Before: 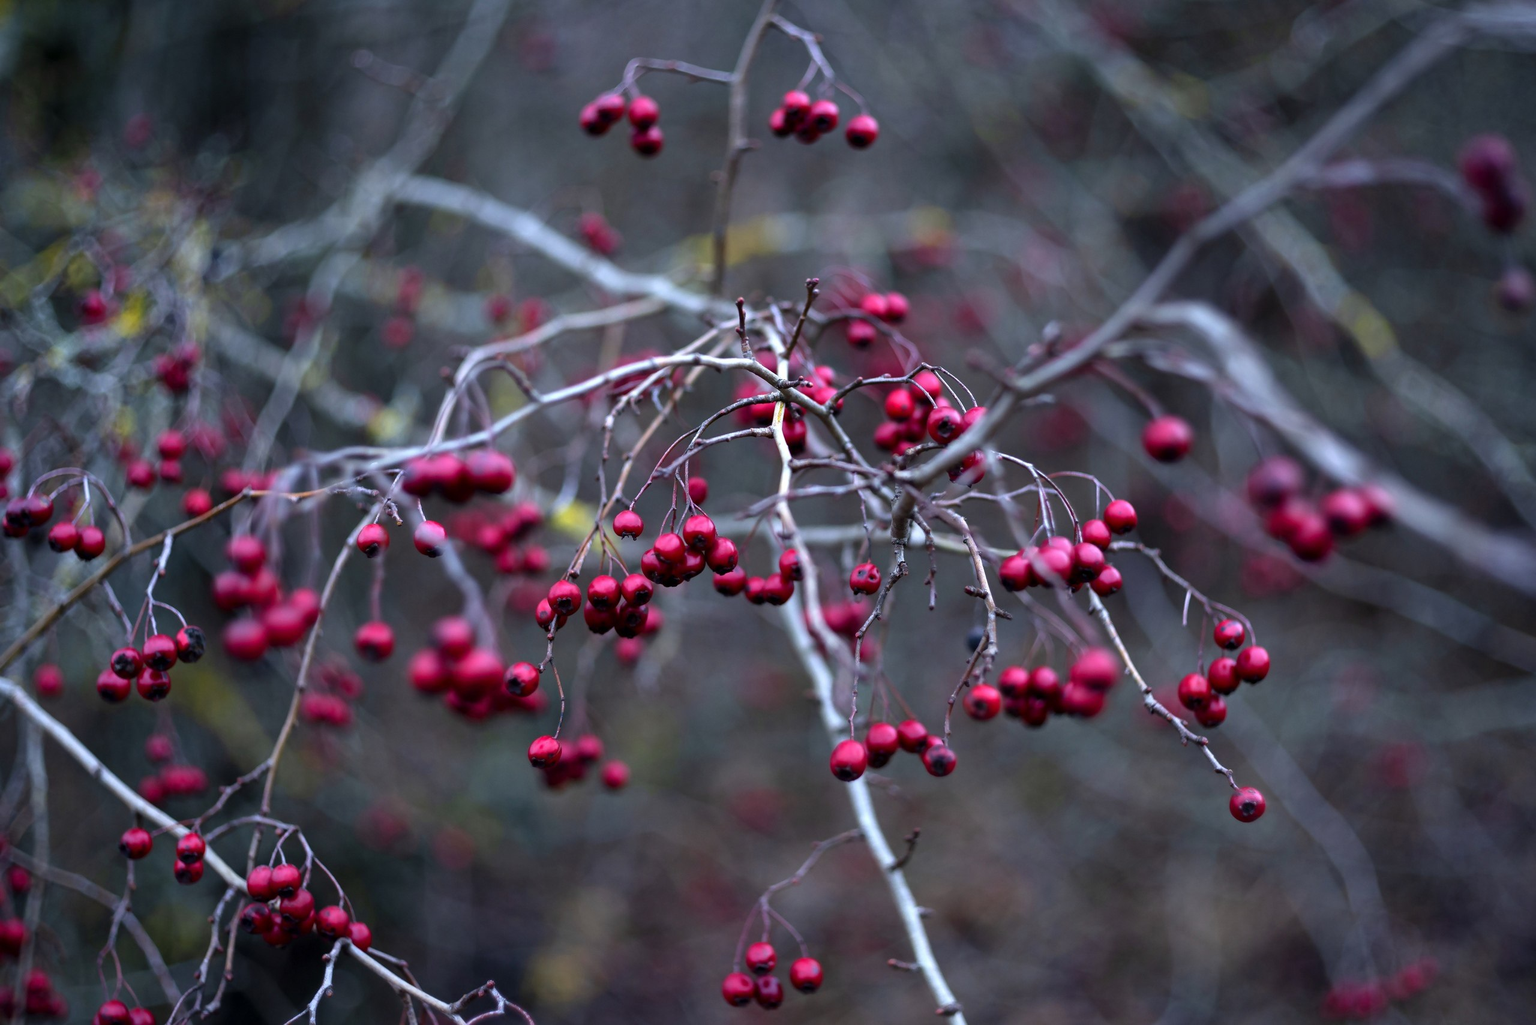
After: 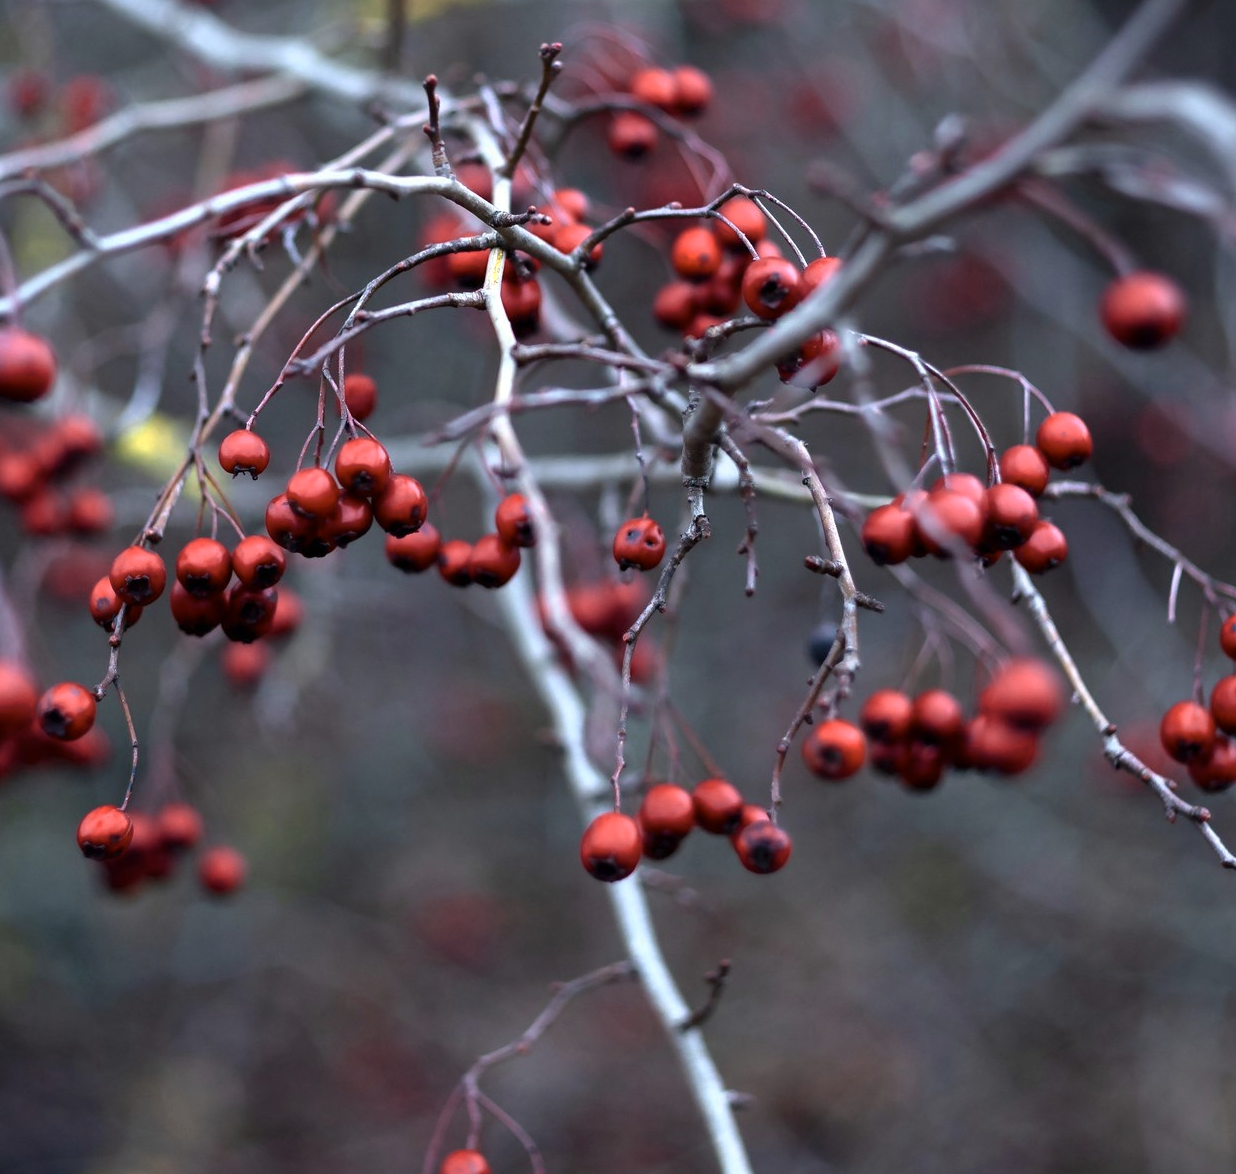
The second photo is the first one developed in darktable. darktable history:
crop: left 31.379%, top 24.658%, right 20.326%, bottom 6.628%
white balance: emerald 1
color zones: curves: ch0 [(0.018, 0.548) (0.224, 0.64) (0.425, 0.447) (0.675, 0.575) (0.732, 0.579)]; ch1 [(0.066, 0.487) (0.25, 0.5) (0.404, 0.43) (0.75, 0.421) (0.956, 0.421)]; ch2 [(0.044, 0.561) (0.215, 0.465) (0.399, 0.544) (0.465, 0.548) (0.614, 0.447) (0.724, 0.43) (0.882, 0.623) (0.956, 0.632)]
